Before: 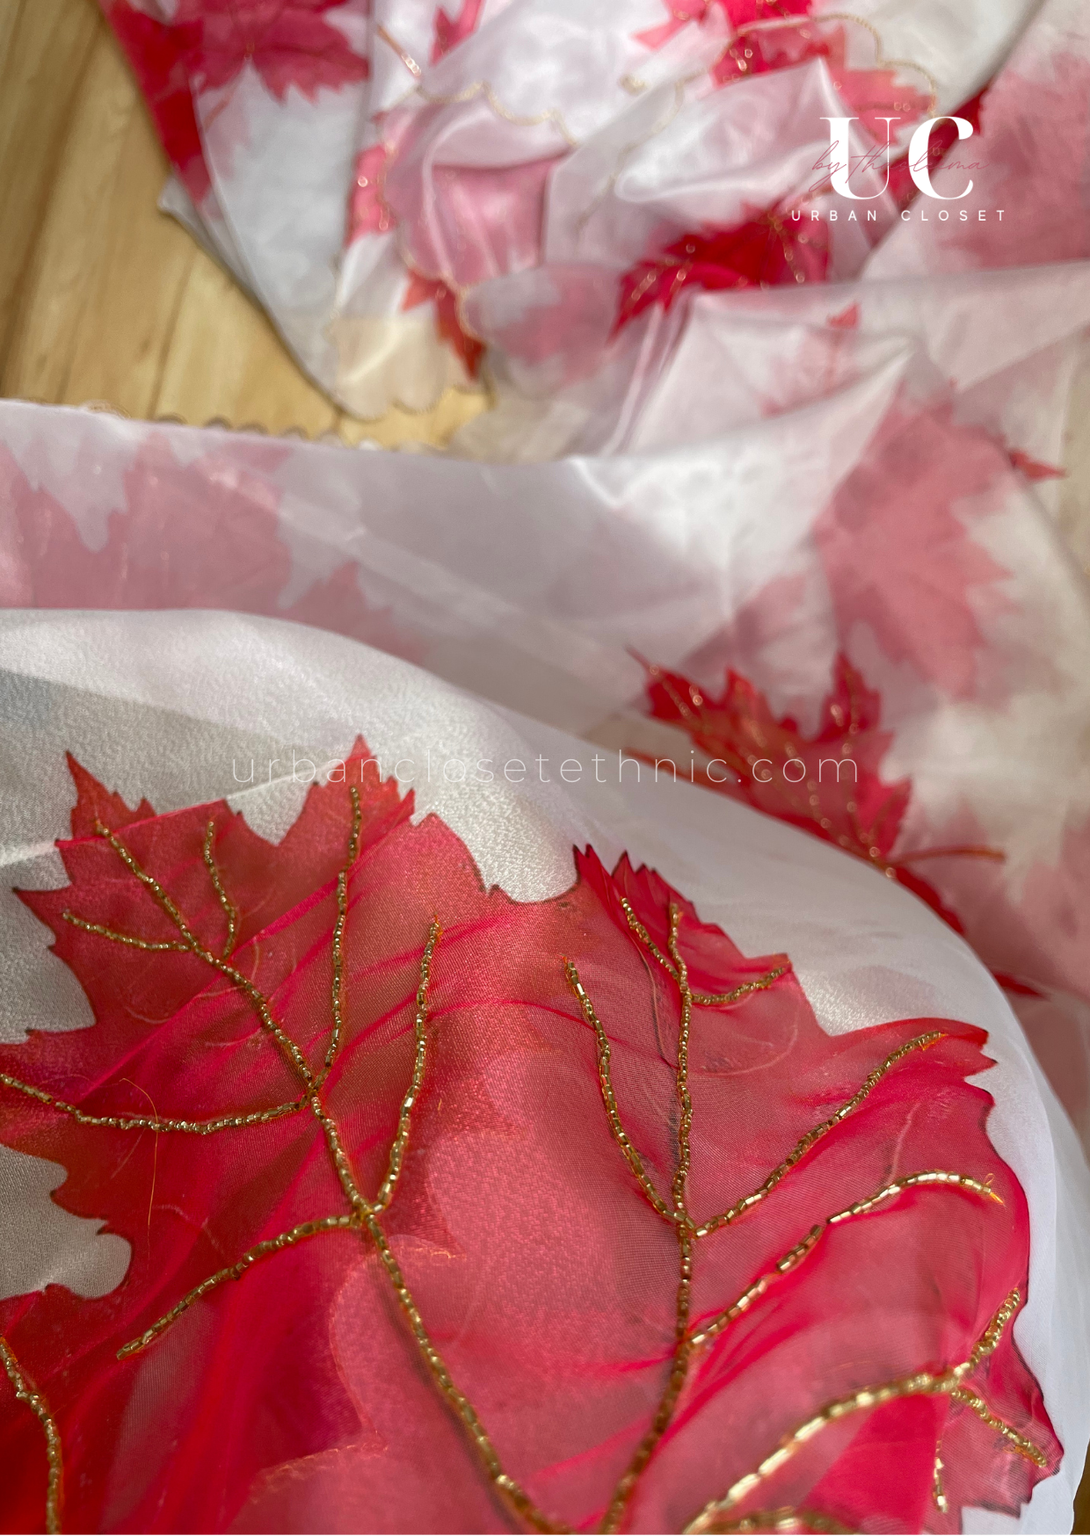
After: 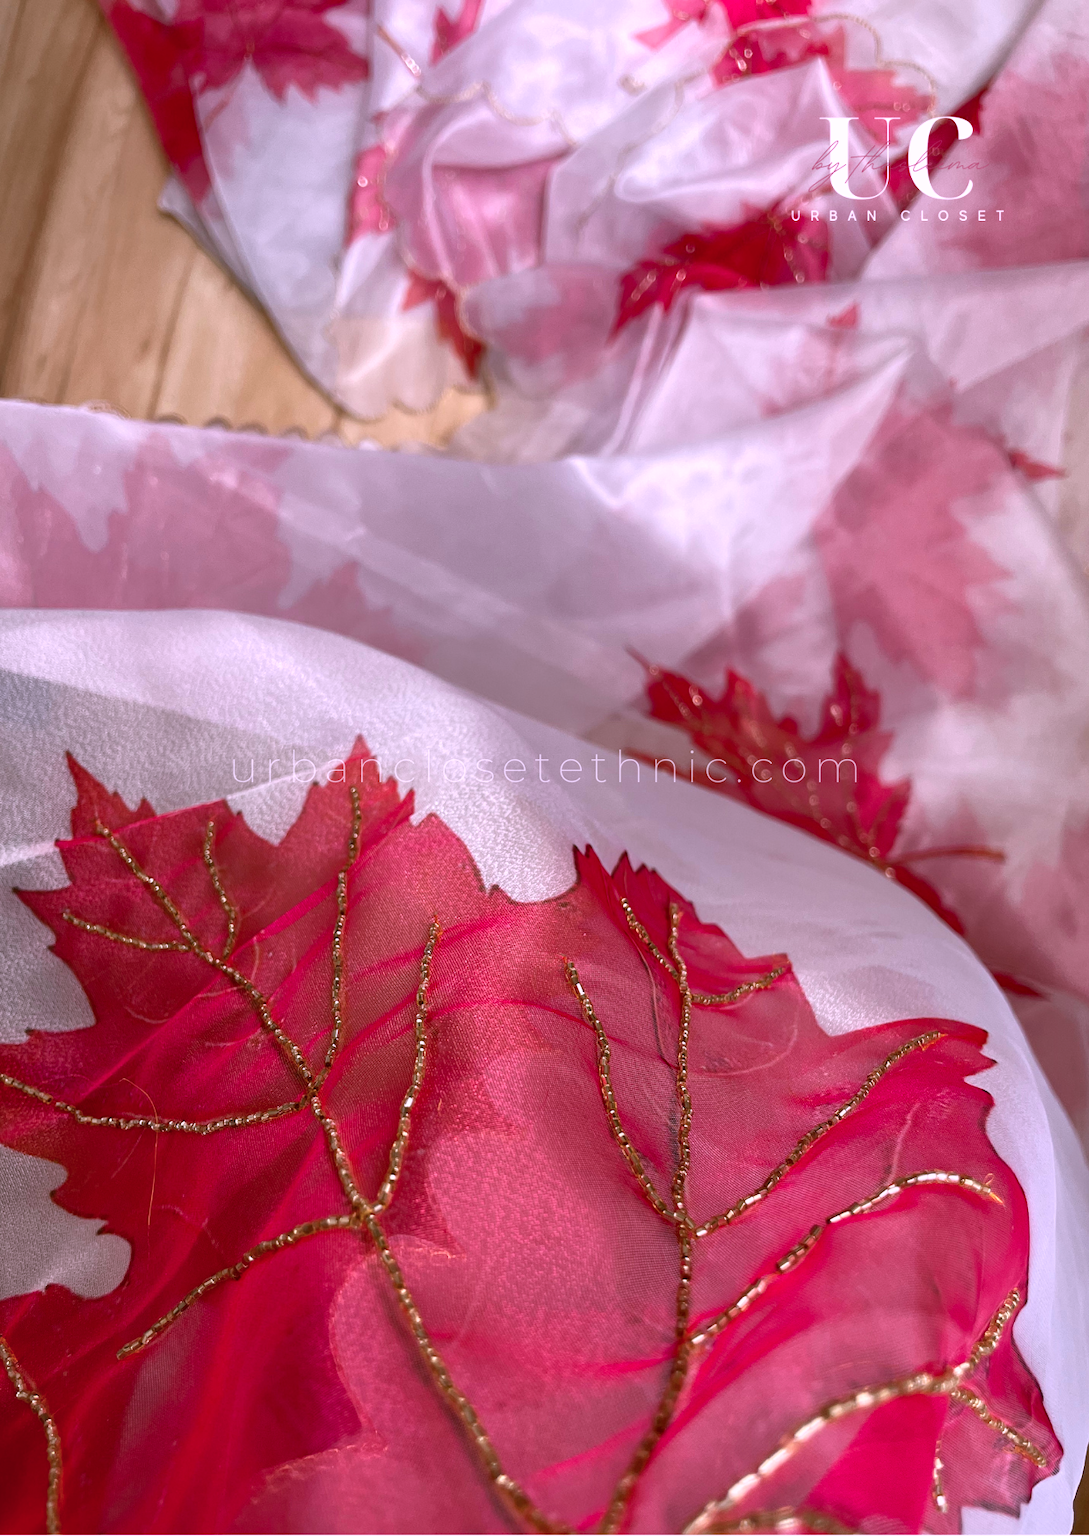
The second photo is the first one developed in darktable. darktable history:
color correction: highlights a* 15.61, highlights b* -20.54
exposure: black level correction 0, exposure 0 EV, compensate highlight preservation false
local contrast: mode bilateral grid, contrast 20, coarseness 49, detail 120%, midtone range 0.2
